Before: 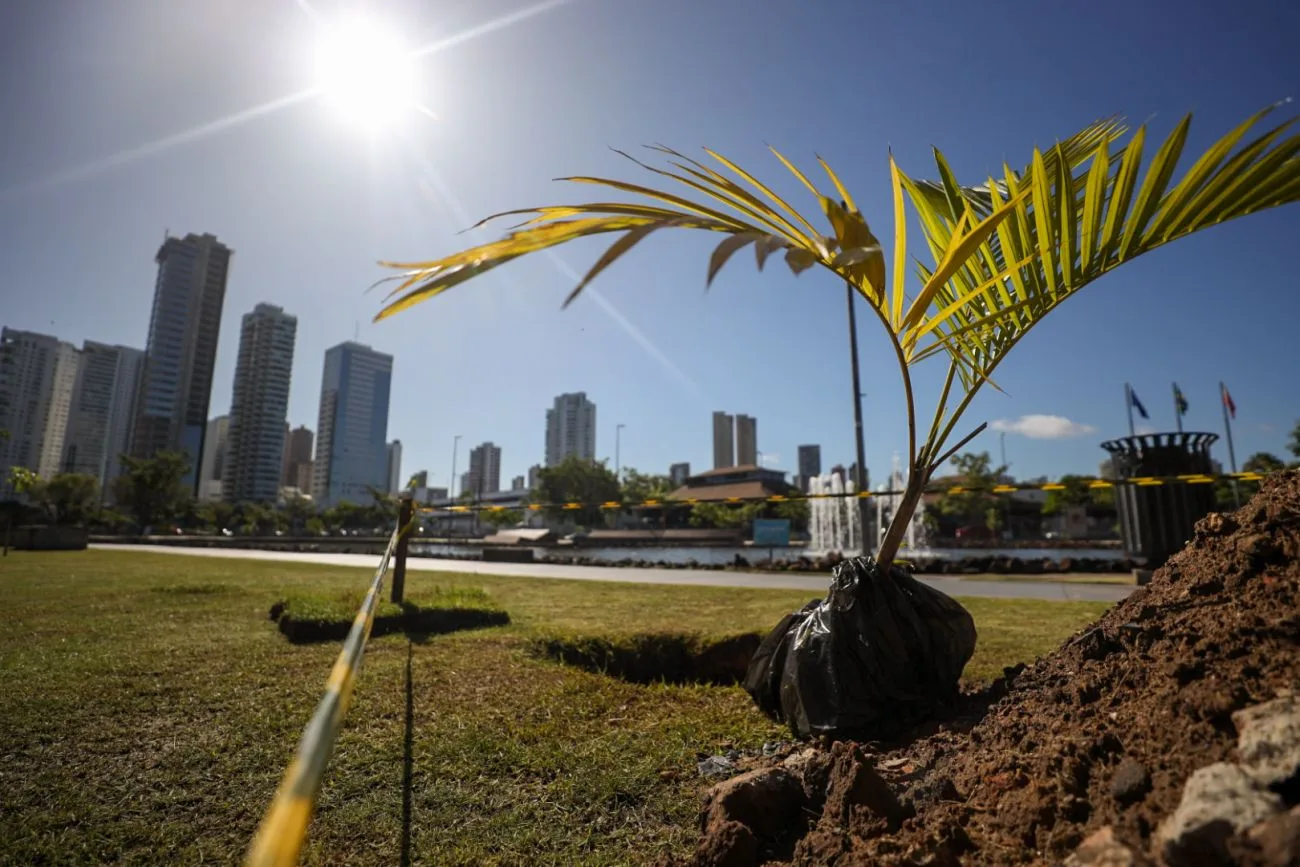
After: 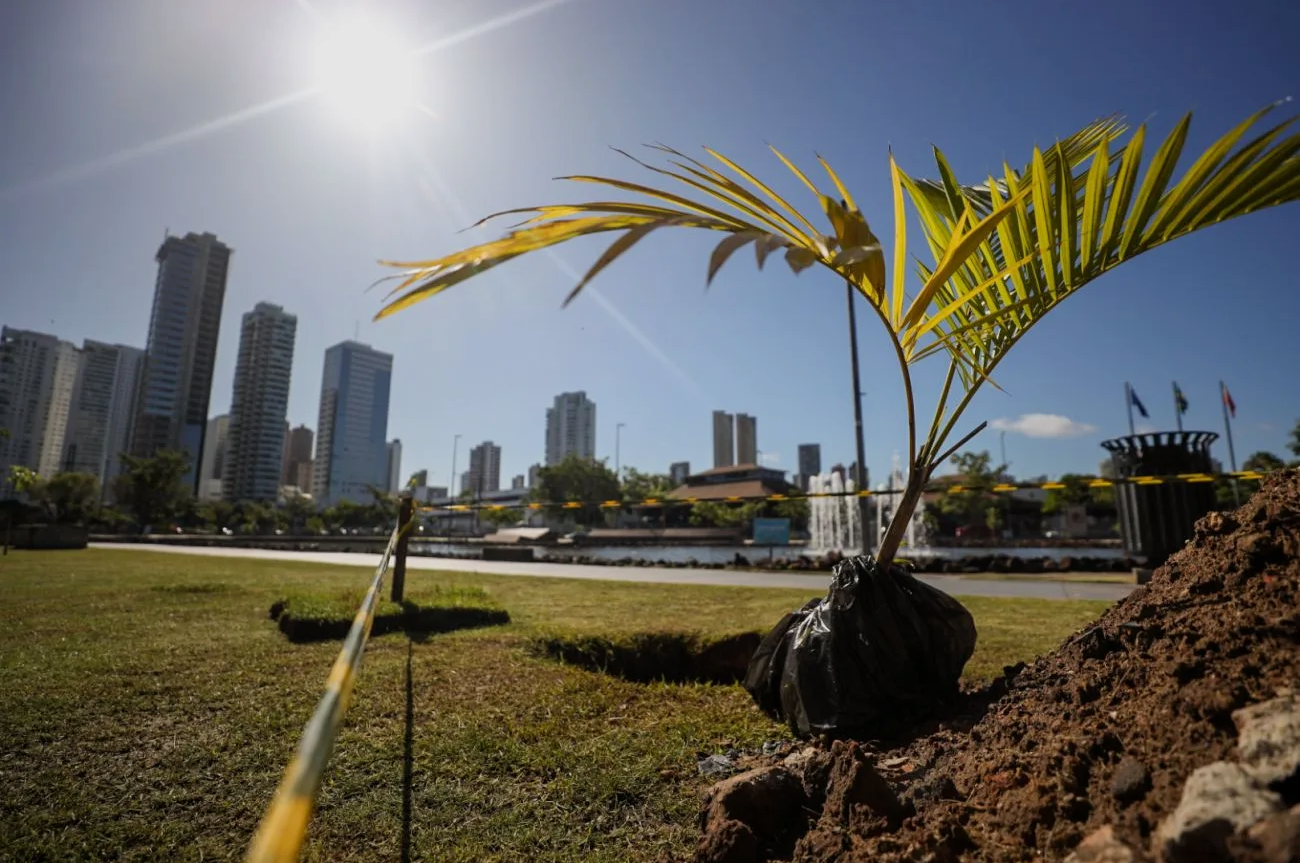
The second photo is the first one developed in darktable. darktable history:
filmic rgb: black relative exposure -14.34 EV, white relative exposure 3.39 EV, threshold 5.97 EV, hardness 7.82, contrast 0.991, enable highlight reconstruction true
crop: top 0.164%, bottom 0.191%
